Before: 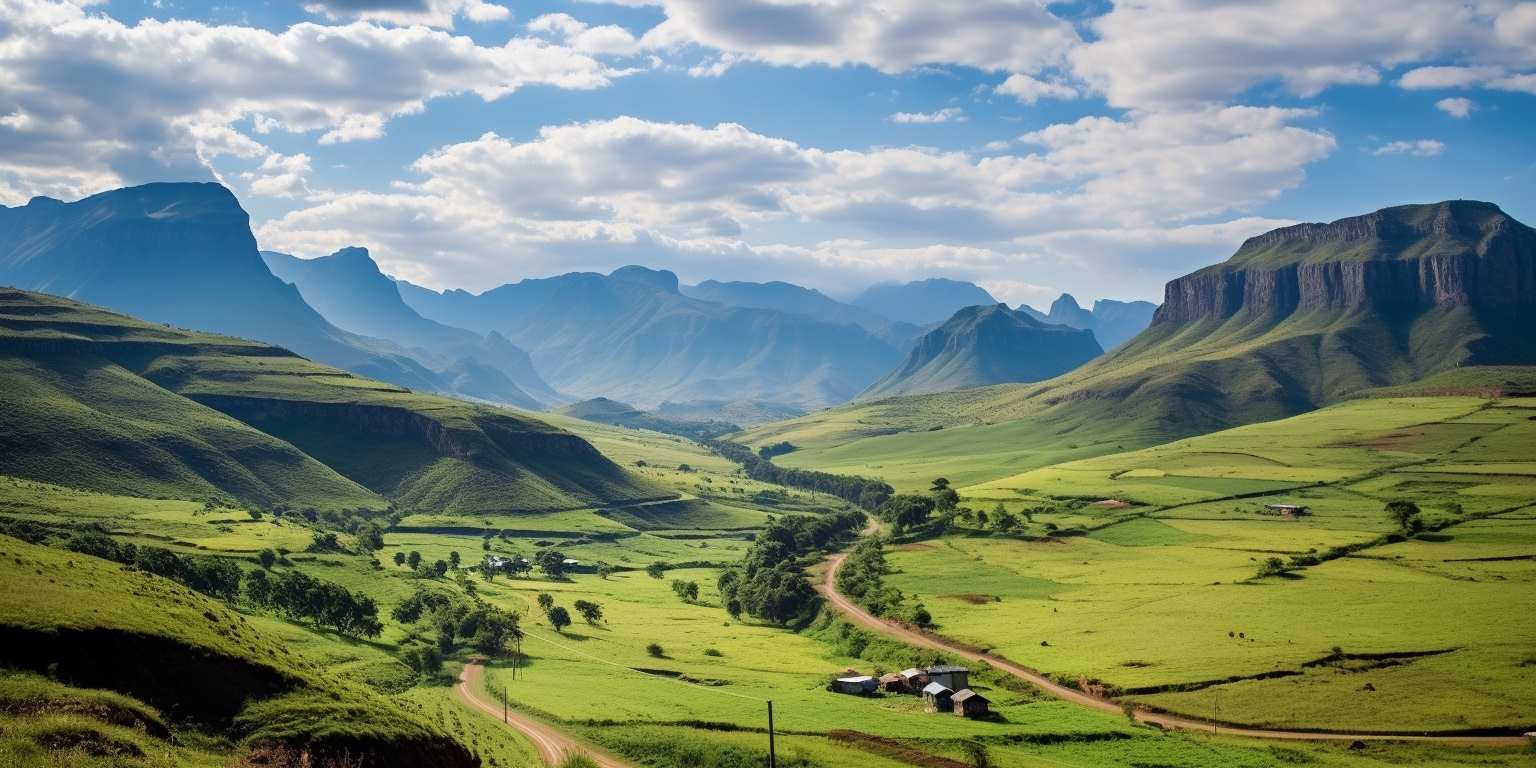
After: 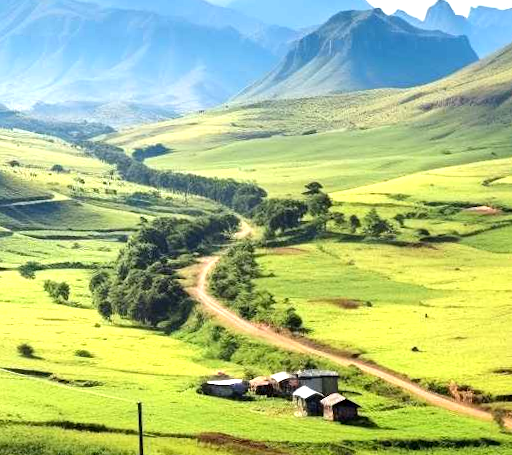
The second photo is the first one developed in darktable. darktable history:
crop: left 40.878%, top 39.176%, right 25.993%, bottom 3.081%
exposure: black level correction 0.001, exposure 1.129 EV, compensate exposure bias true, compensate highlight preservation false
rotate and perspective: rotation 0.8°, automatic cropping off
